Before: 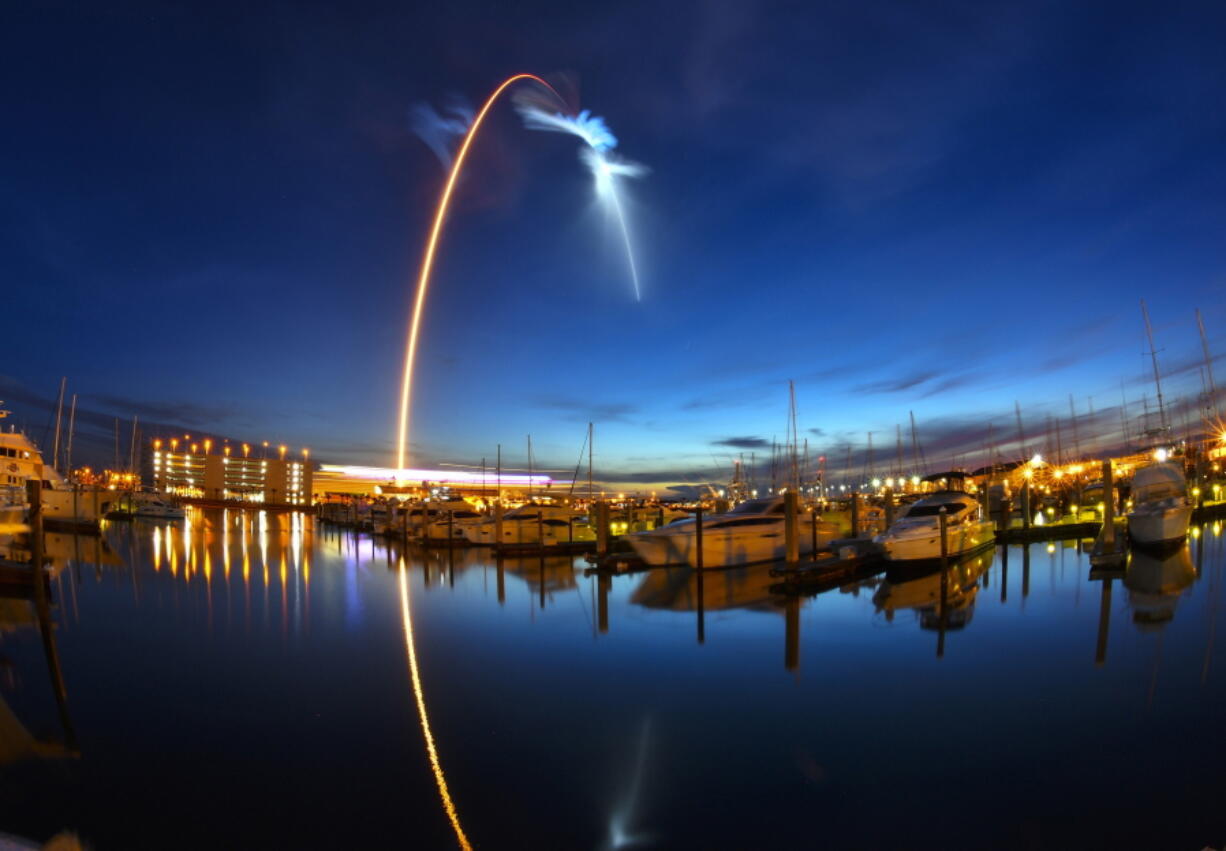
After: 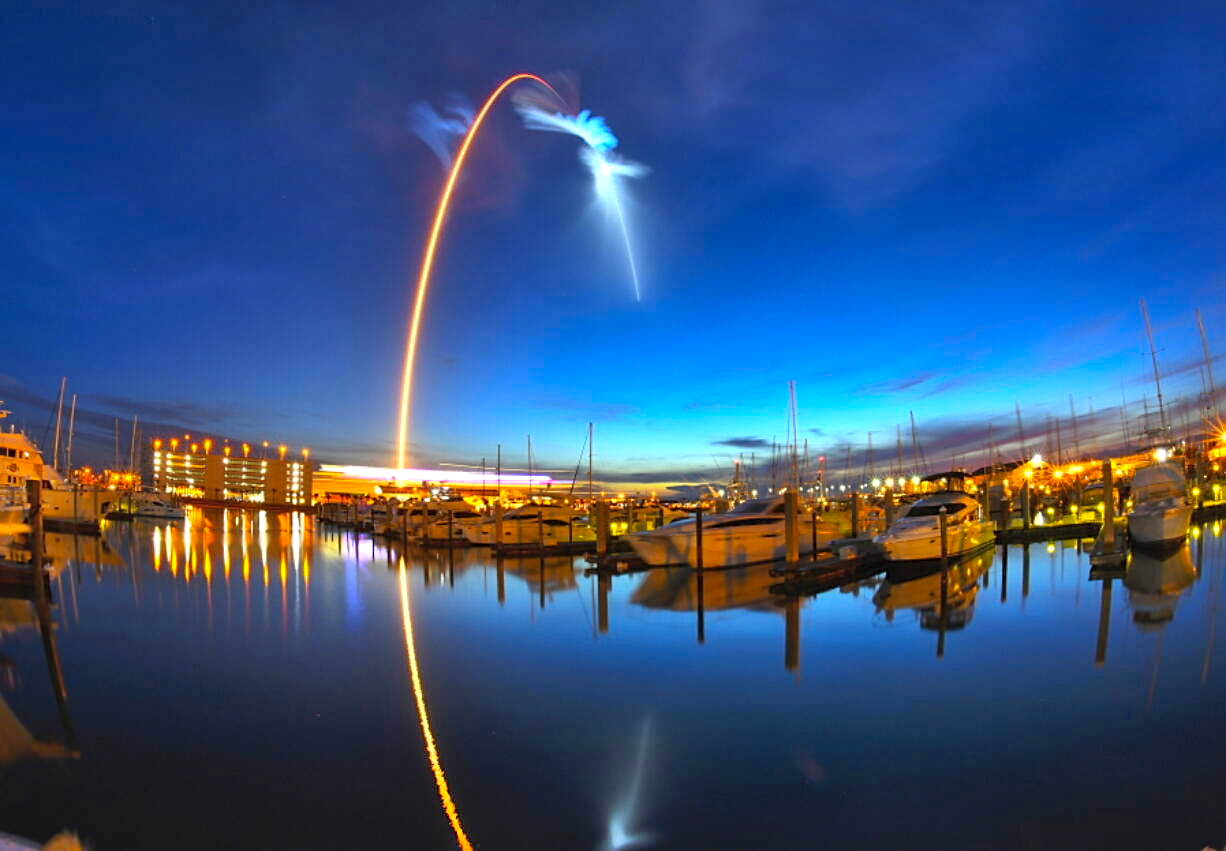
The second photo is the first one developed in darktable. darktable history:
tone equalizer: -8 EV -0.001 EV, -7 EV 0.001 EV, -6 EV -0.004 EV, -5 EV -0.014 EV, -4 EV -0.068 EV, -3 EV -0.196 EV, -2 EV -0.253 EV, -1 EV 0.088 EV, +0 EV 0.292 EV
sharpen: on, module defaults
contrast brightness saturation: contrast 0.069, brightness 0.175, saturation 0.418
shadows and highlights: low approximation 0.01, soften with gaussian
